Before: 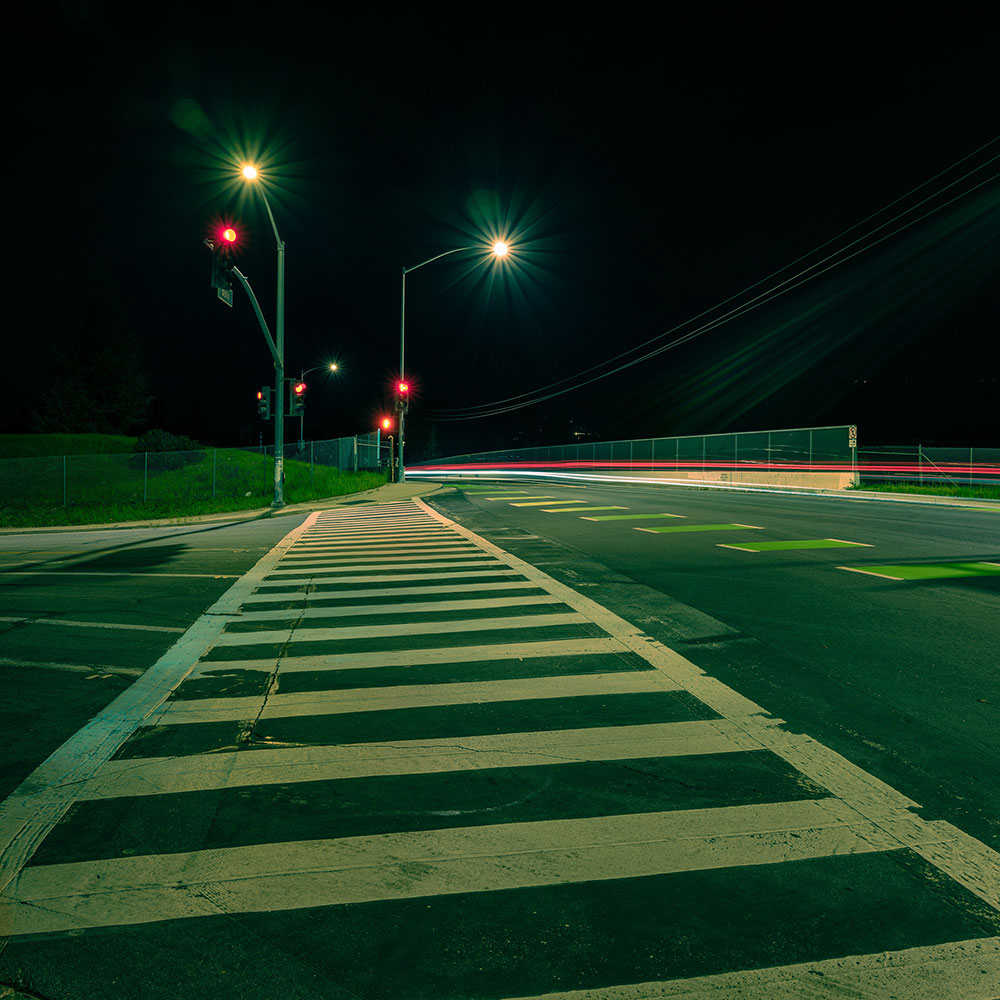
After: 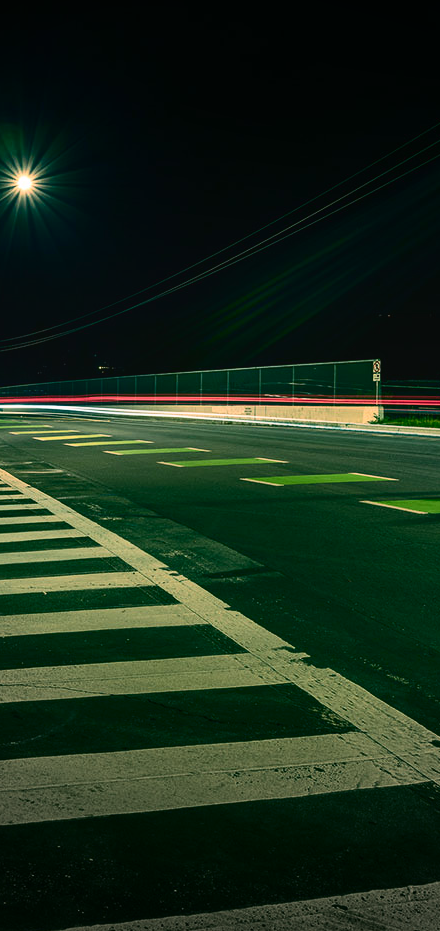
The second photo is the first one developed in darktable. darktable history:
vignetting: fall-off start 73.57%, center (0.22, -0.235)
crop: left 47.628%, top 6.643%, right 7.874%
contrast brightness saturation: contrast 0.28
bloom: size 40%
